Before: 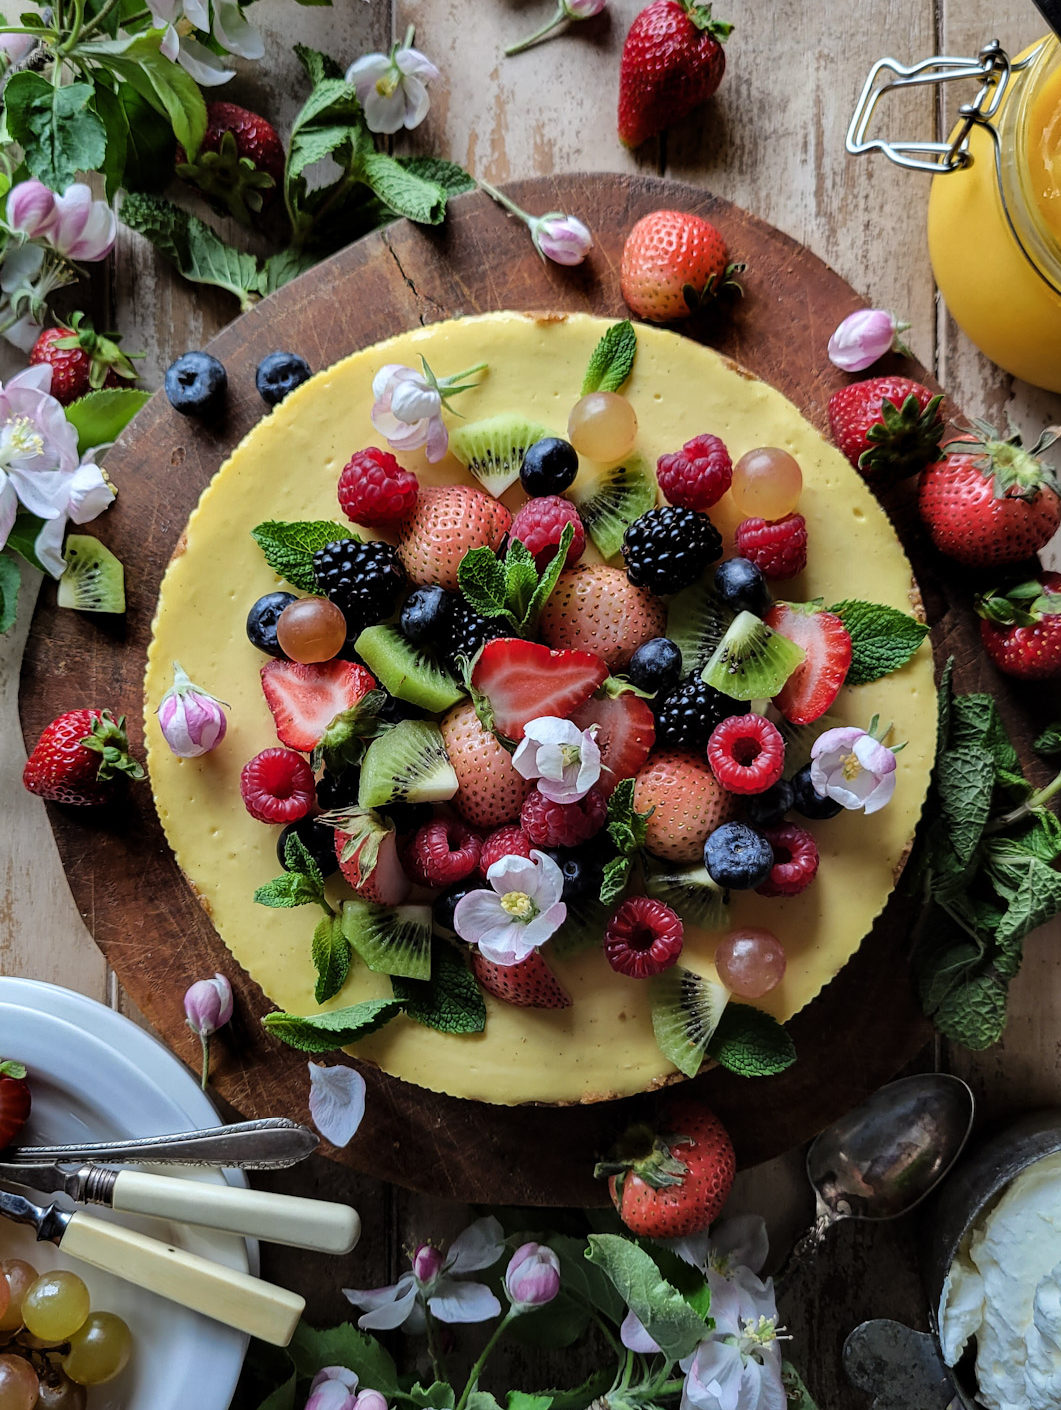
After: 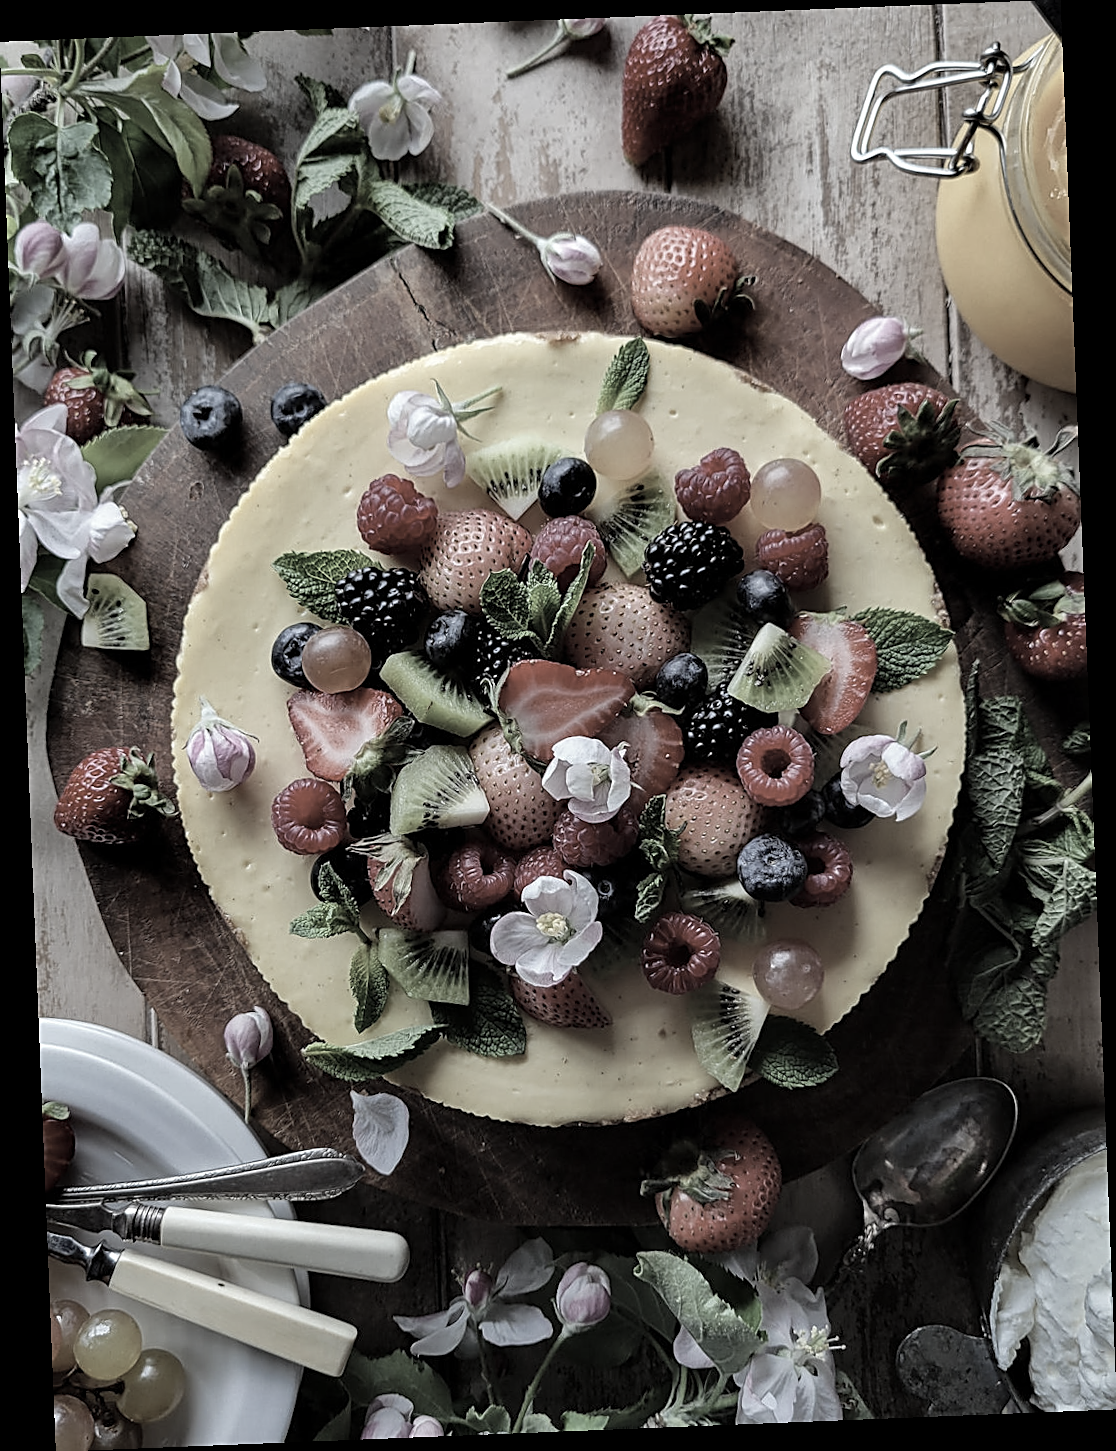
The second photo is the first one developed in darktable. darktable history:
sharpen: on, module defaults
color zones: curves: ch1 [(0, 0.153) (0.143, 0.15) (0.286, 0.151) (0.429, 0.152) (0.571, 0.152) (0.714, 0.151) (0.857, 0.151) (1, 0.153)]
rotate and perspective: rotation -2.29°, automatic cropping off
